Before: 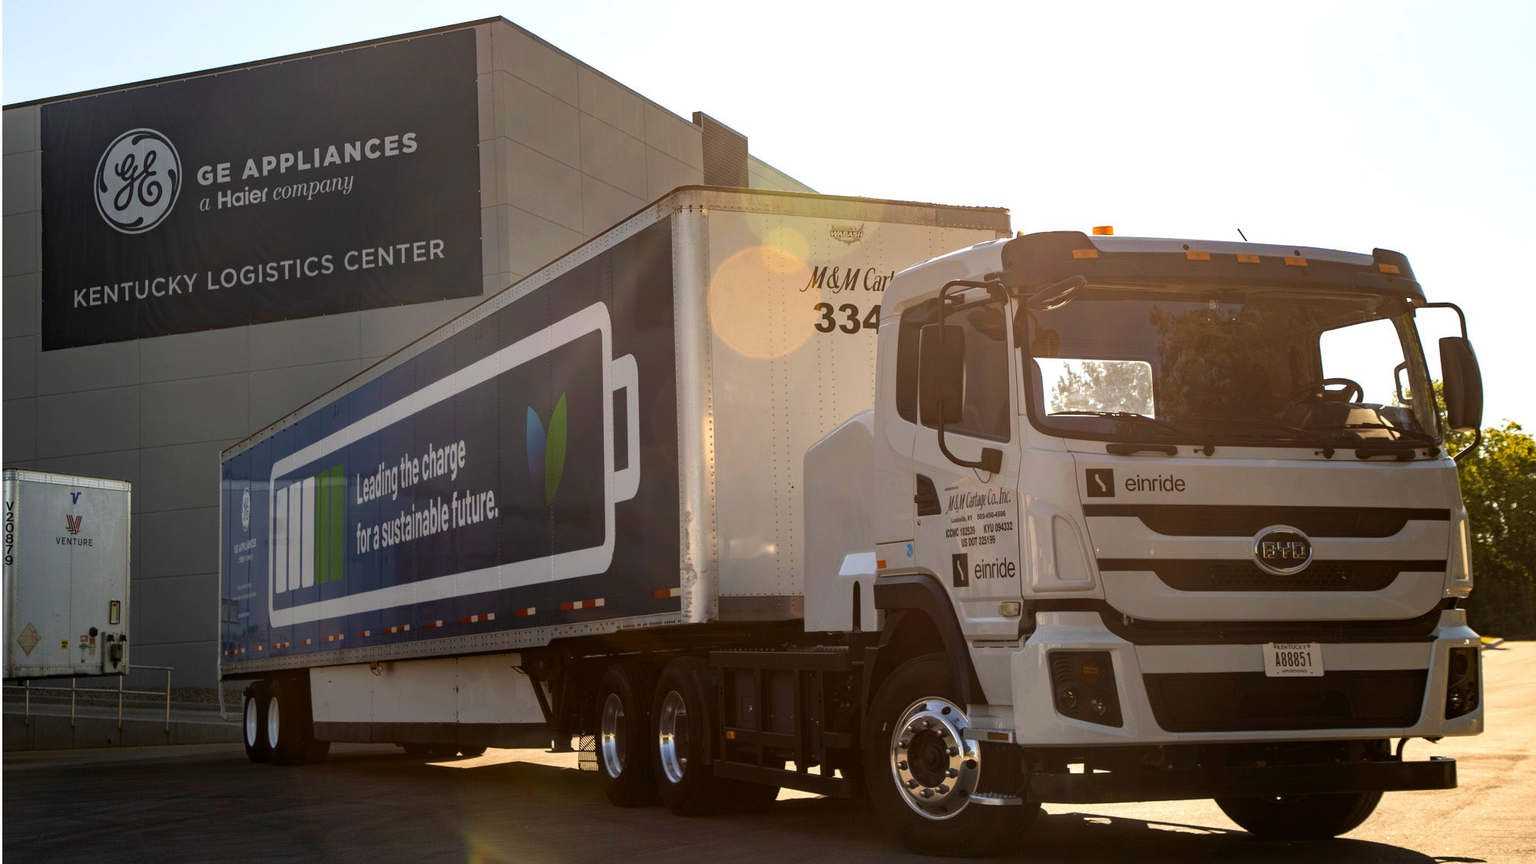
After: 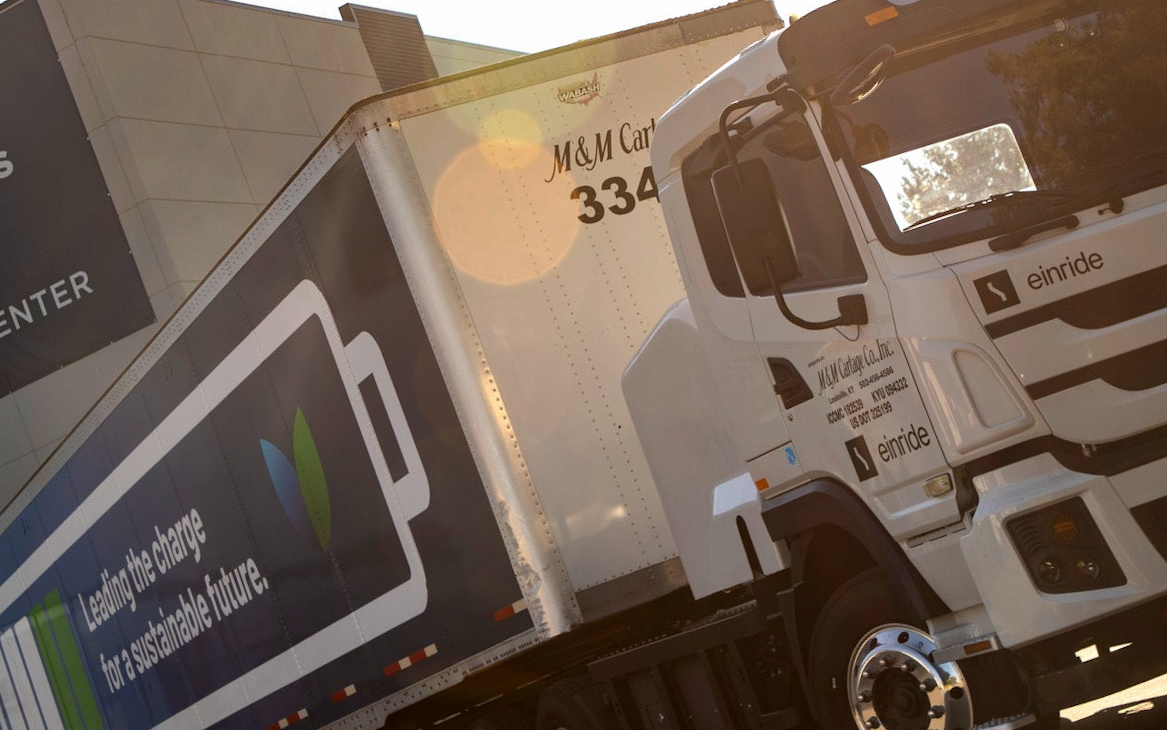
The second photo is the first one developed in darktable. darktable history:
exposure: exposure -0.011 EV, compensate highlight preservation false
crop and rotate: angle 18.92°, left 6.977%, right 4.137%, bottom 1.106%
